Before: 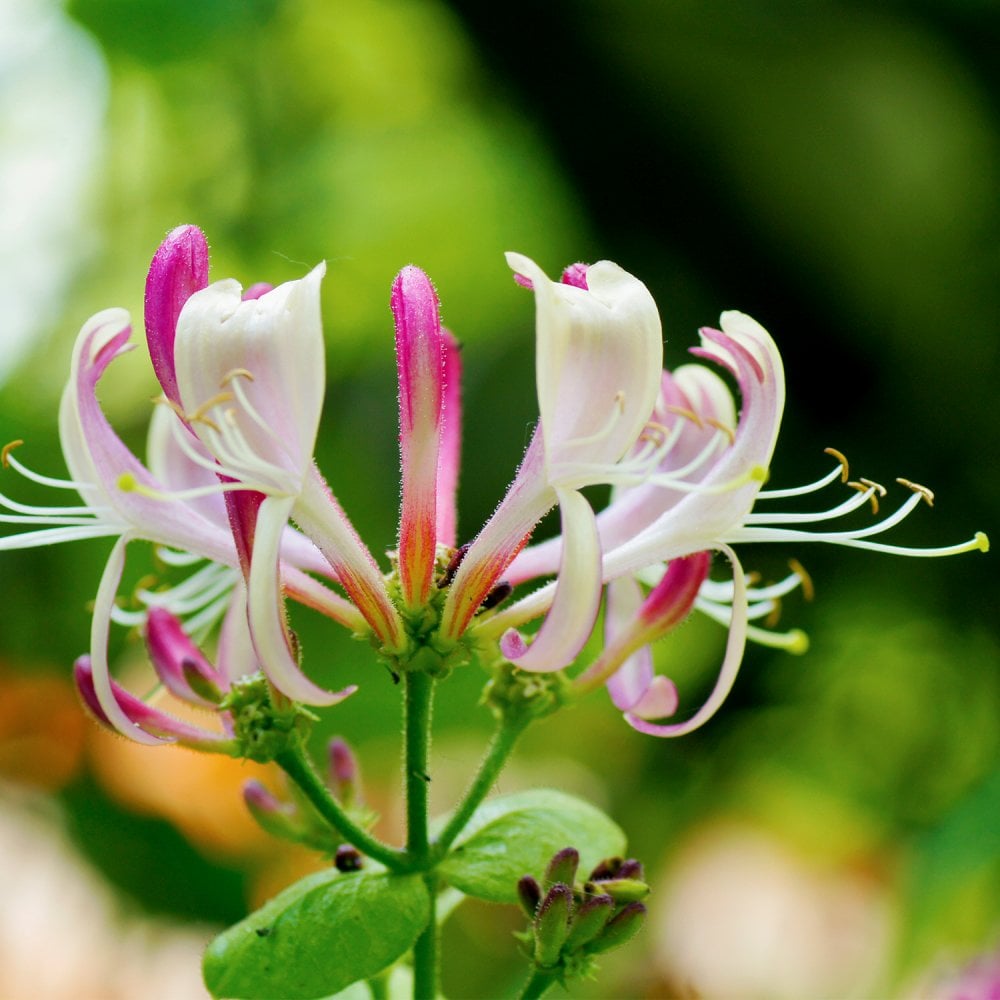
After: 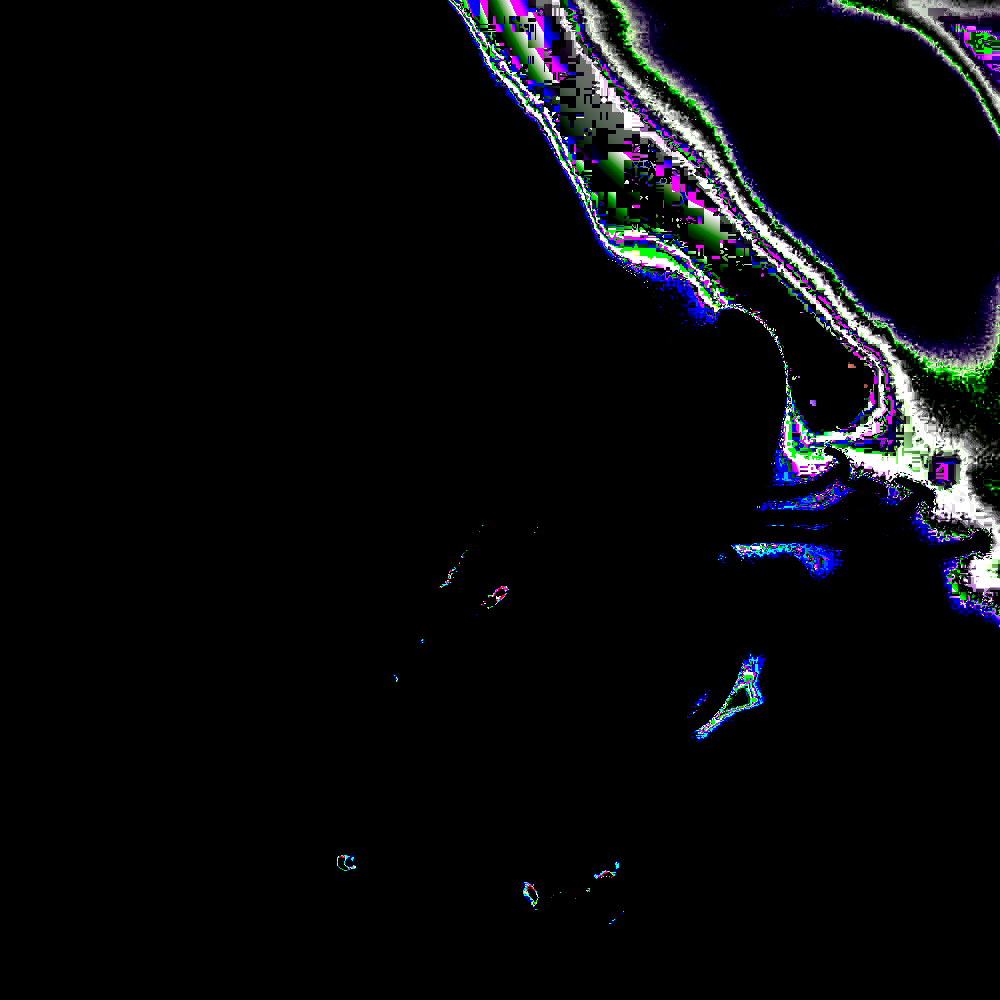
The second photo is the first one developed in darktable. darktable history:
exposure: exposure 8 EV, compensate highlight preservation false
shadows and highlights: shadows 20.91, highlights -82.73, soften with gaussian
